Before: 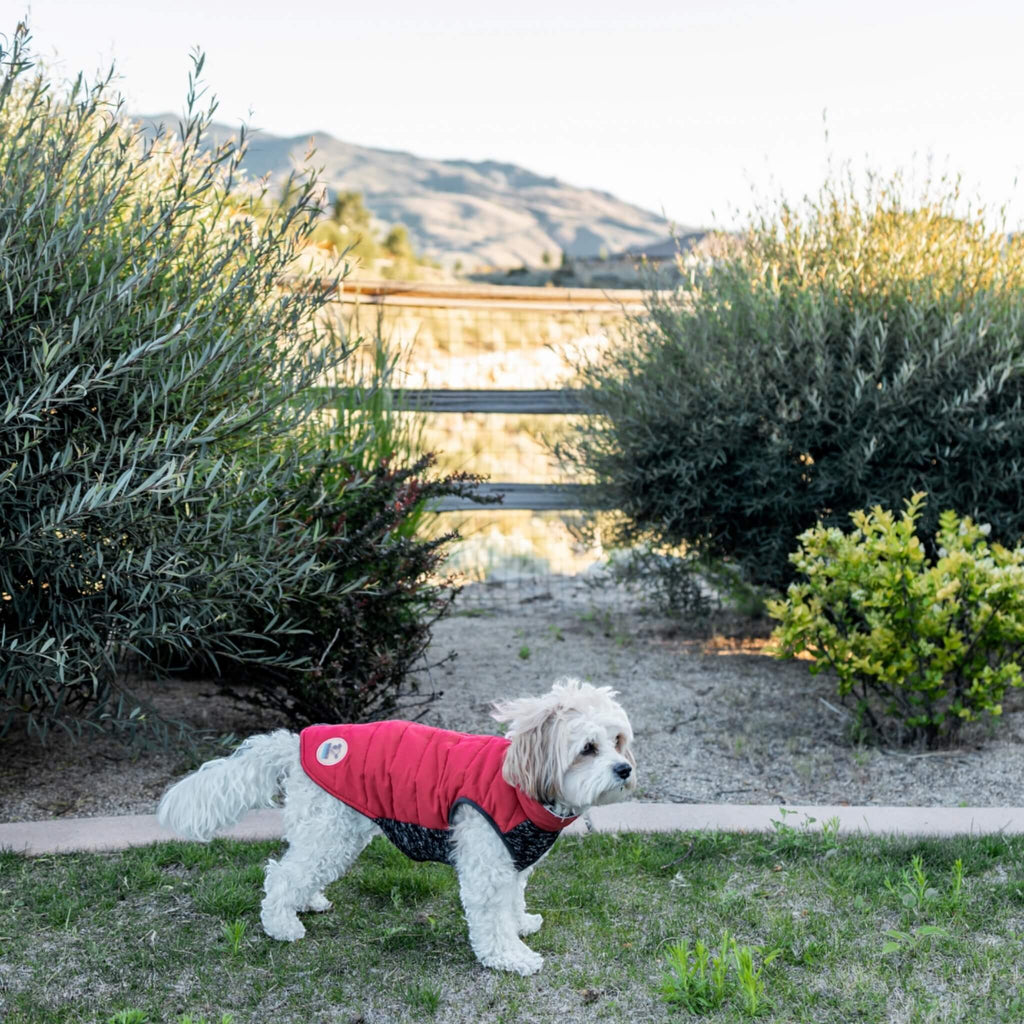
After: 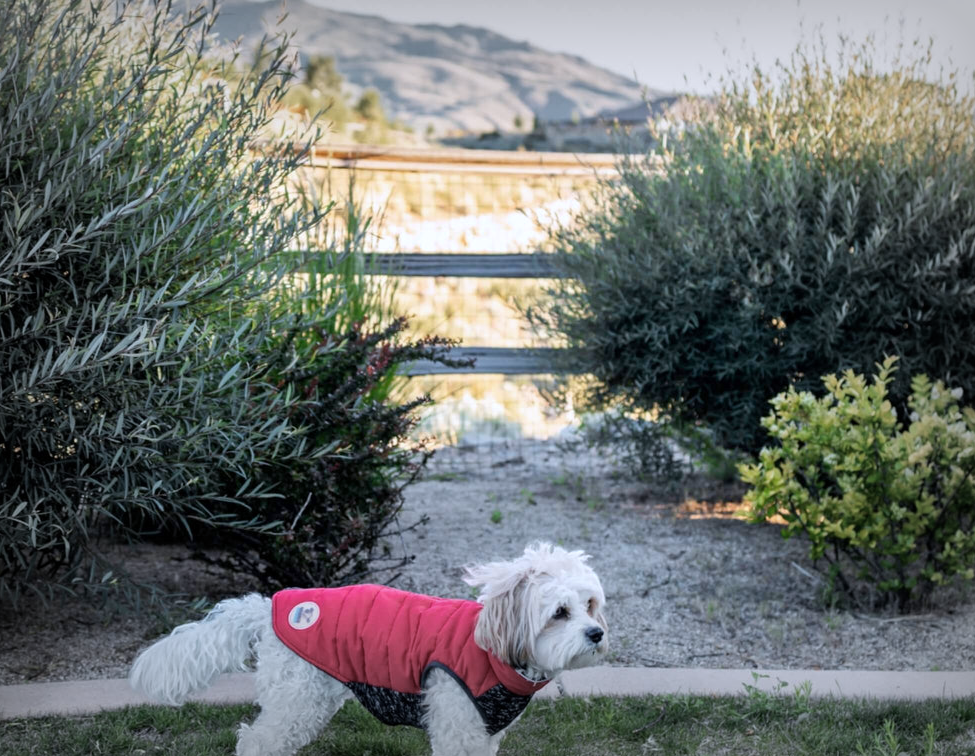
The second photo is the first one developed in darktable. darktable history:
crop and rotate: left 2.768%, top 13.283%, right 1.987%, bottom 12.866%
vignetting: fall-off start 53.52%, automatic ratio true, width/height ratio 1.319, shape 0.214
color calibration: illuminant as shot in camera, x 0.358, y 0.373, temperature 4628.91 K
